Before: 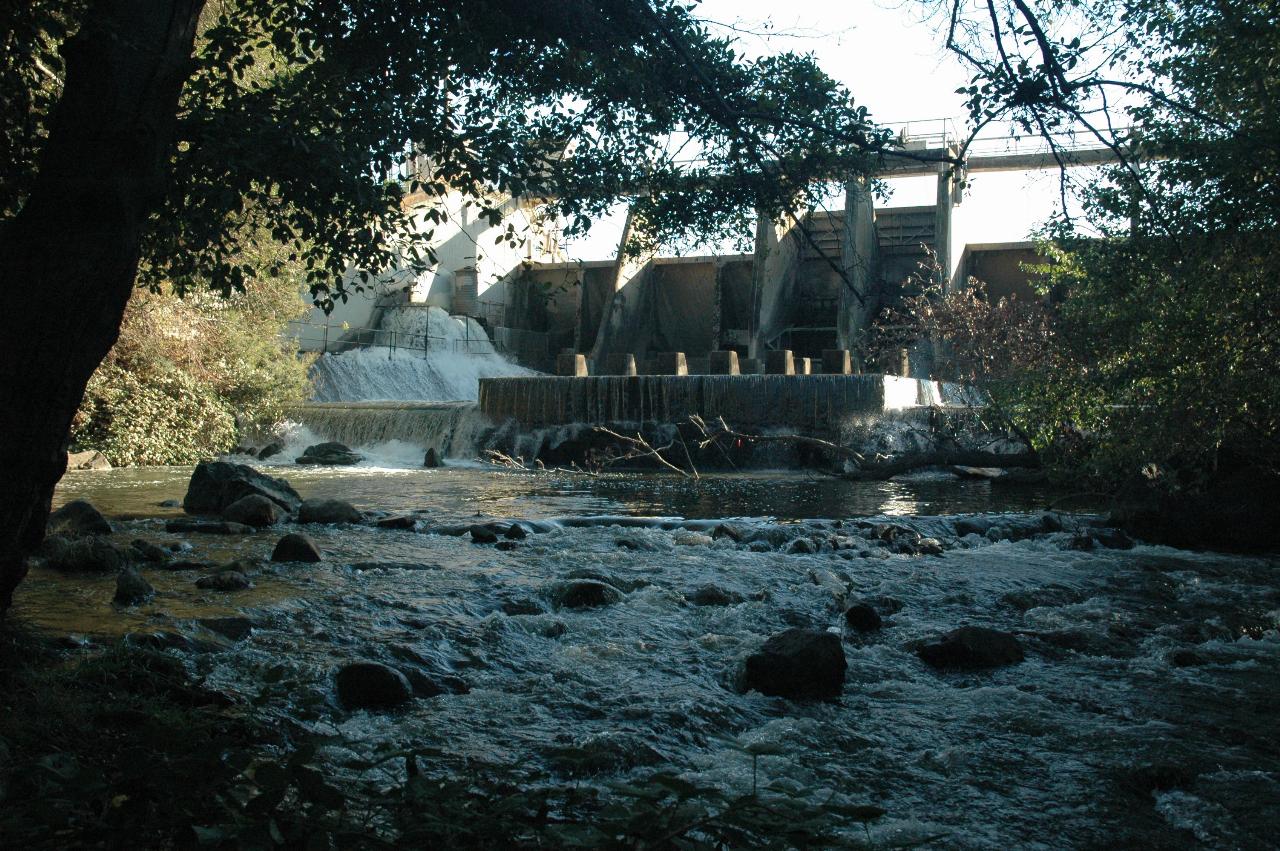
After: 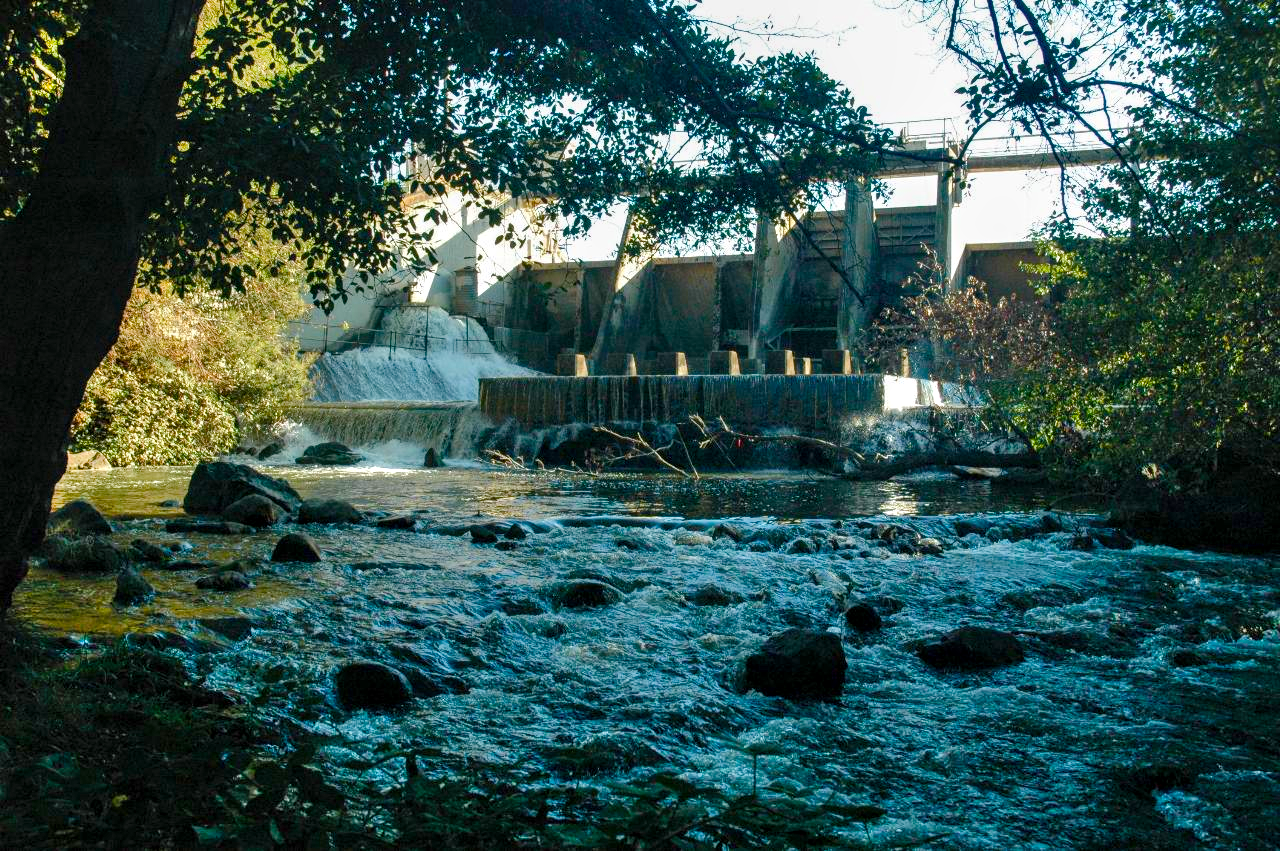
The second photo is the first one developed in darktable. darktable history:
color balance rgb: perceptual saturation grading › global saturation 20%, perceptual saturation grading › highlights -25%, perceptual saturation grading › shadows 50.52%, global vibrance 40.24%
shadows and highlights: soften with gaussian
local contrast: detail 130%
